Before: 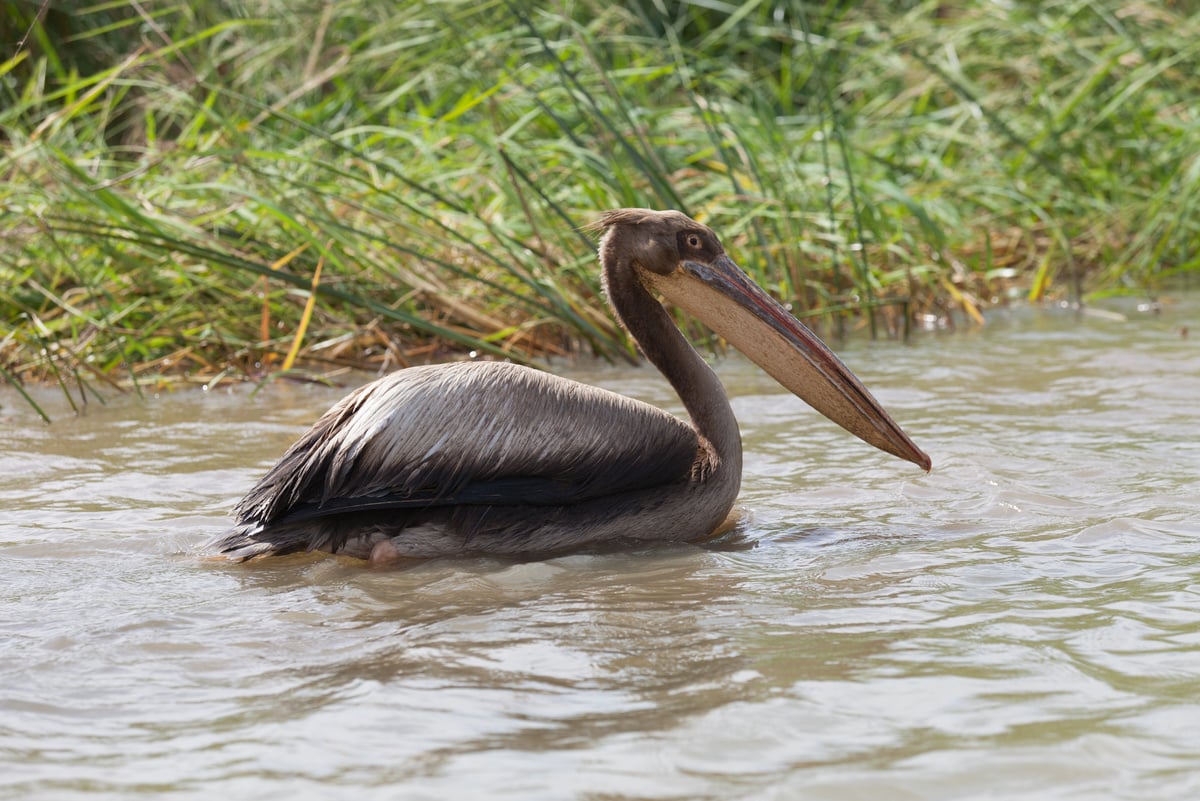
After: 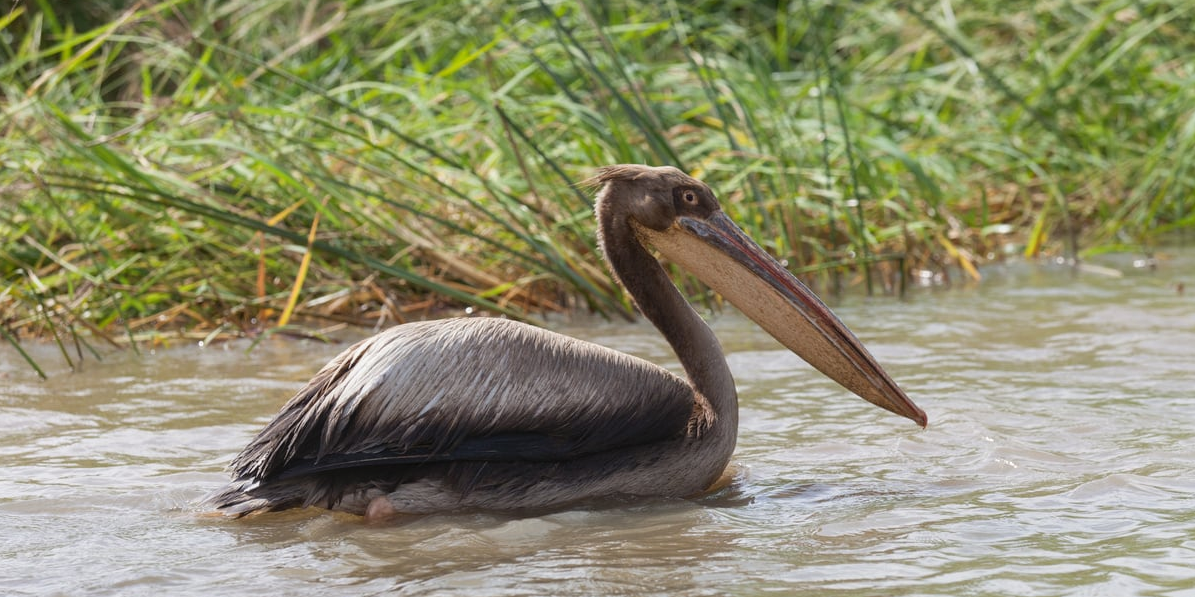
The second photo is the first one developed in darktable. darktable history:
crop: left 0.408%, top 5.508%, bottom 19.925%
local contrast: detail 109%
